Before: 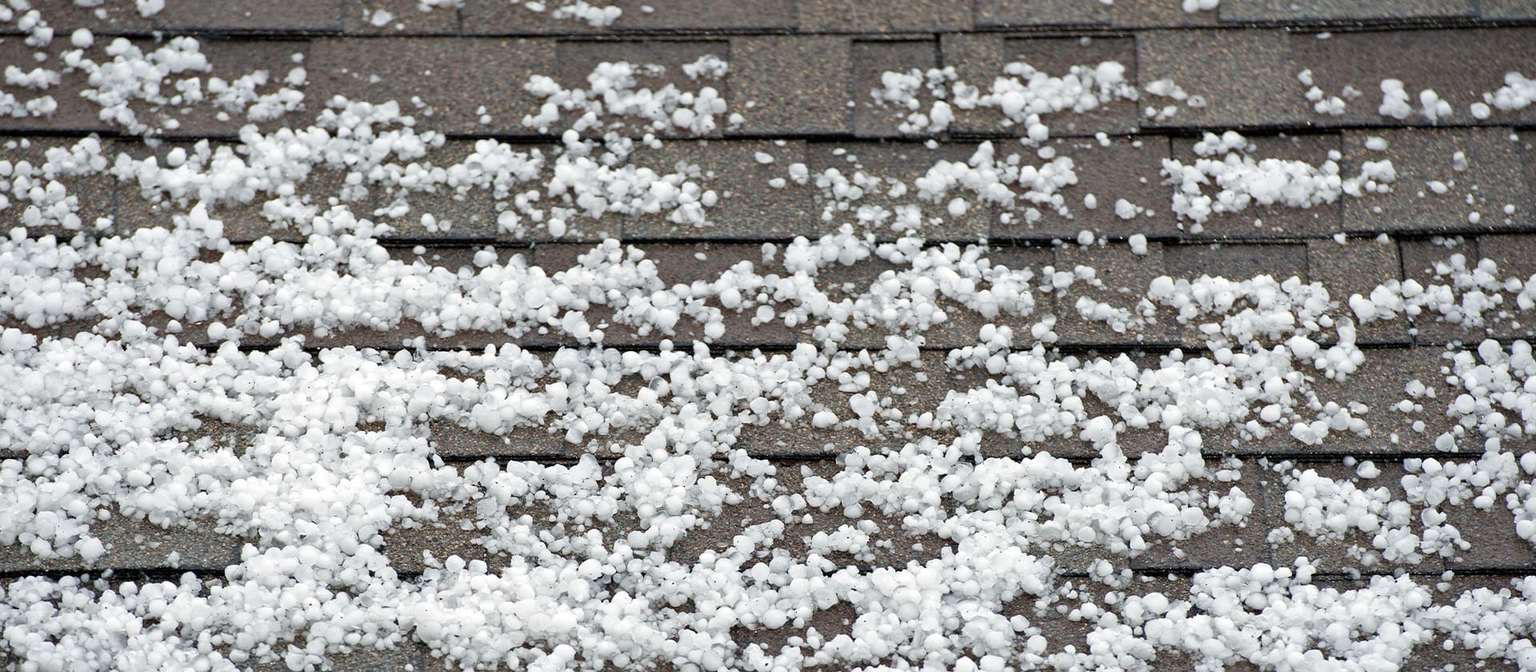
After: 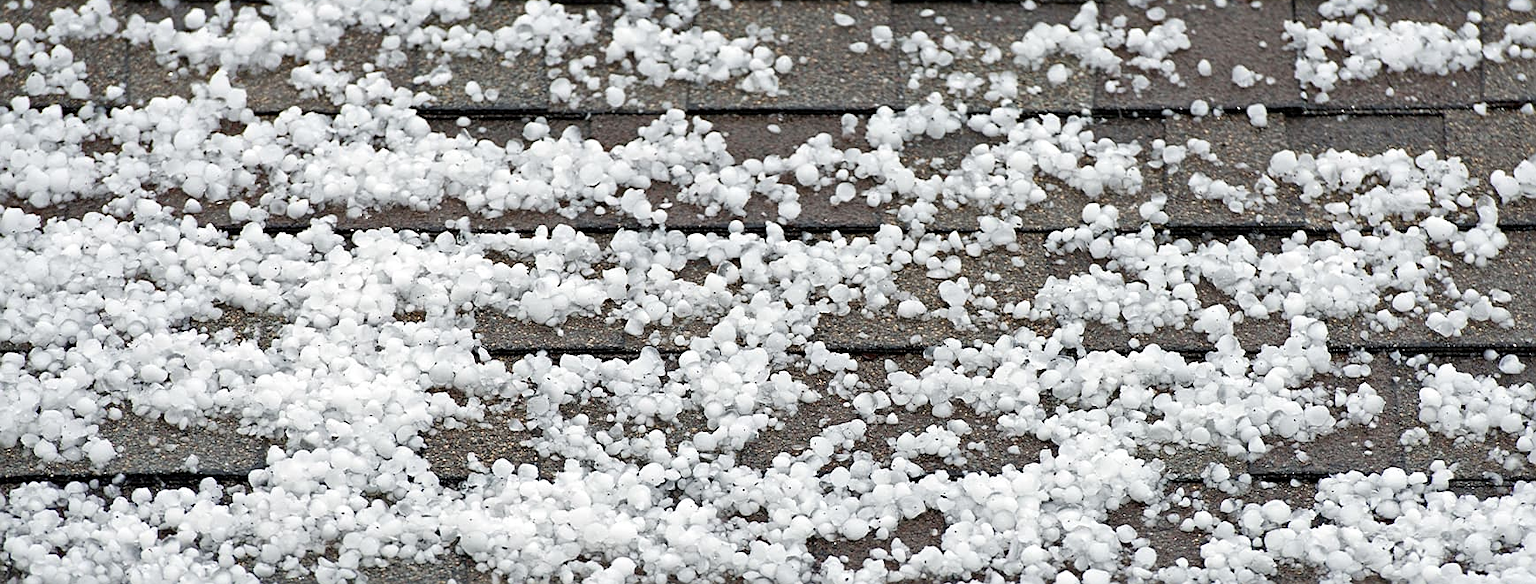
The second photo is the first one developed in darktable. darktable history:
sharpen: on, module defaults
crop: top 20.916%, right 9.437%, bottom 0.316%
vibrance: vibrance 67%
white balance: emerald 1
